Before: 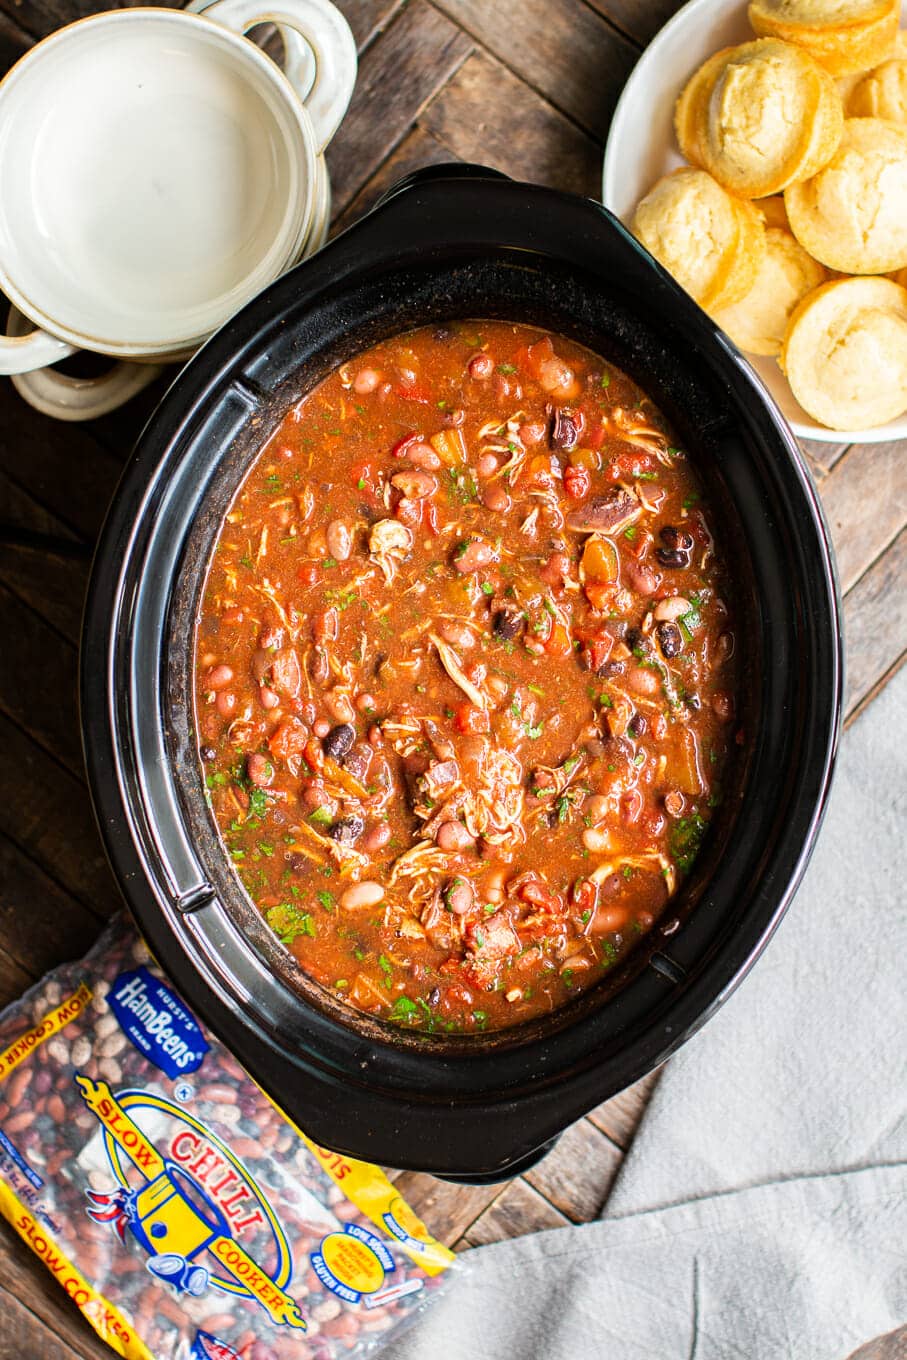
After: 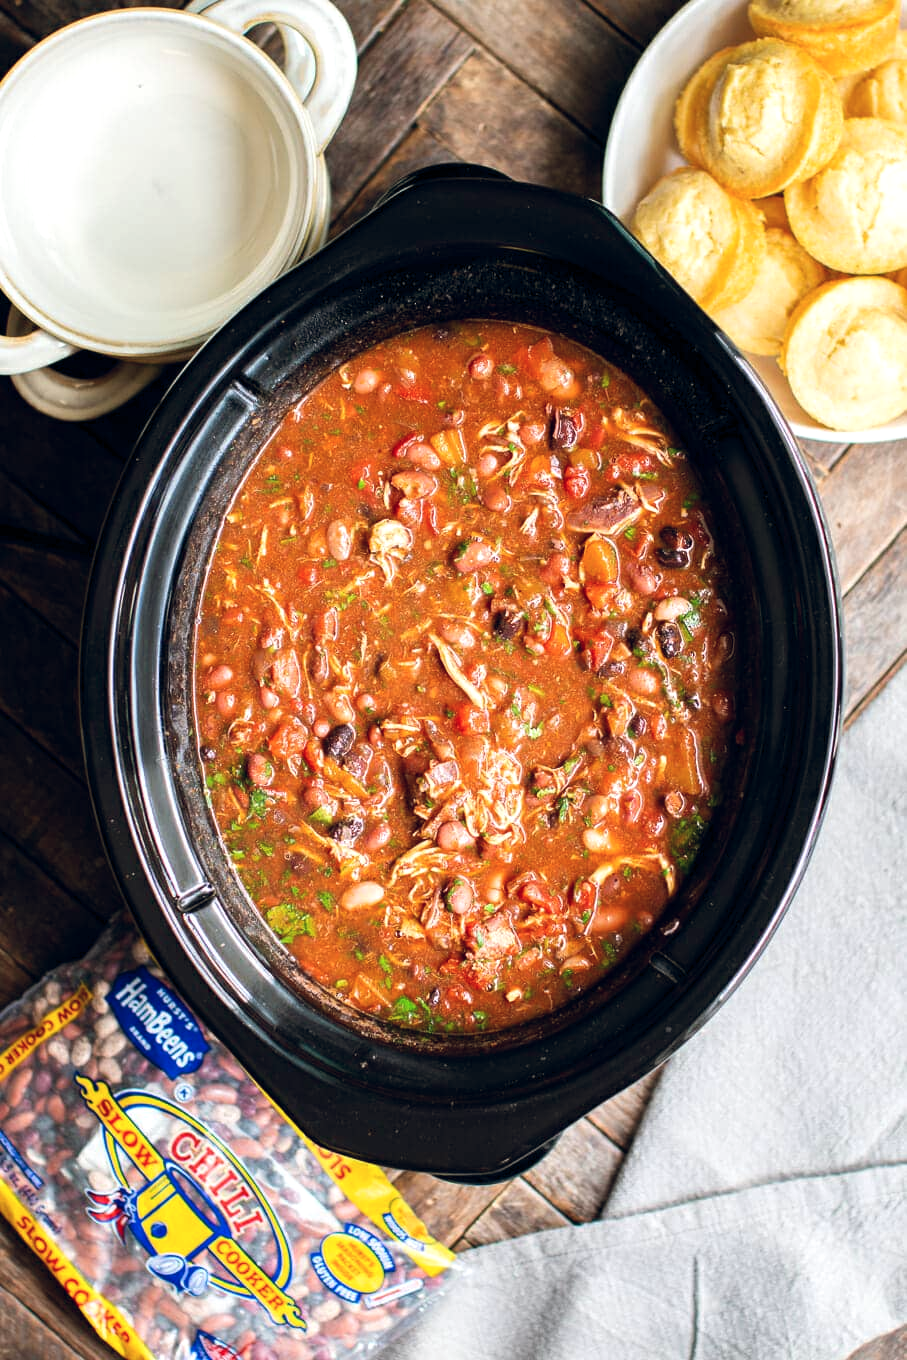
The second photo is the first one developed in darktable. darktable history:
color balance rgb: shadows lift › chroma 3.88%, shadows lift › hue 88.52°, power › hue 214.65°, global offset › chroma 0.1%, global offset › hue 252.4°, contrast 4.45%
levels: levels [0, 0.492, 0.984]
